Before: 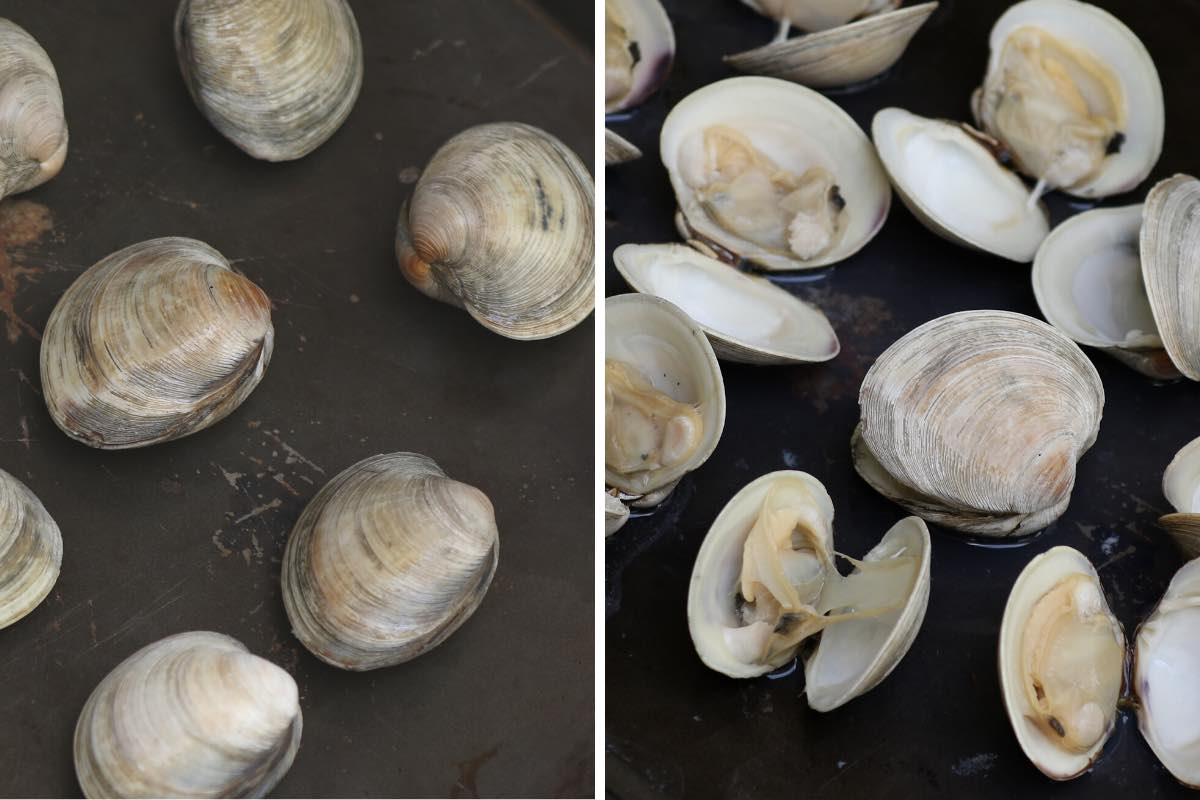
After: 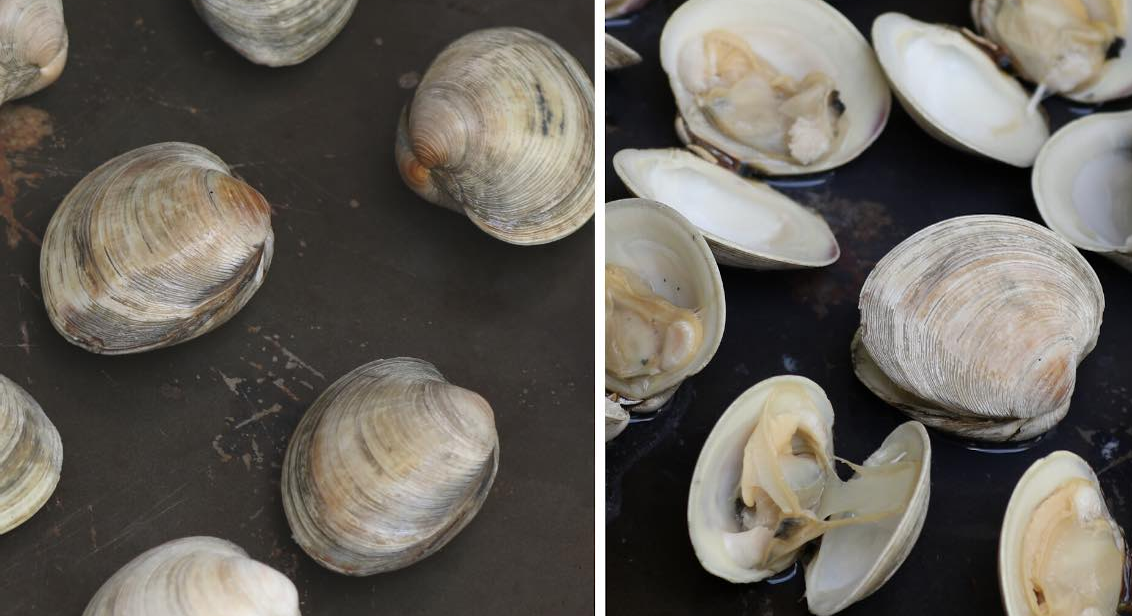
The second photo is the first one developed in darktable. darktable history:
crop and rotate: angle 0.028°, top 11.902%, right 5.549%, bottom 10.965%
